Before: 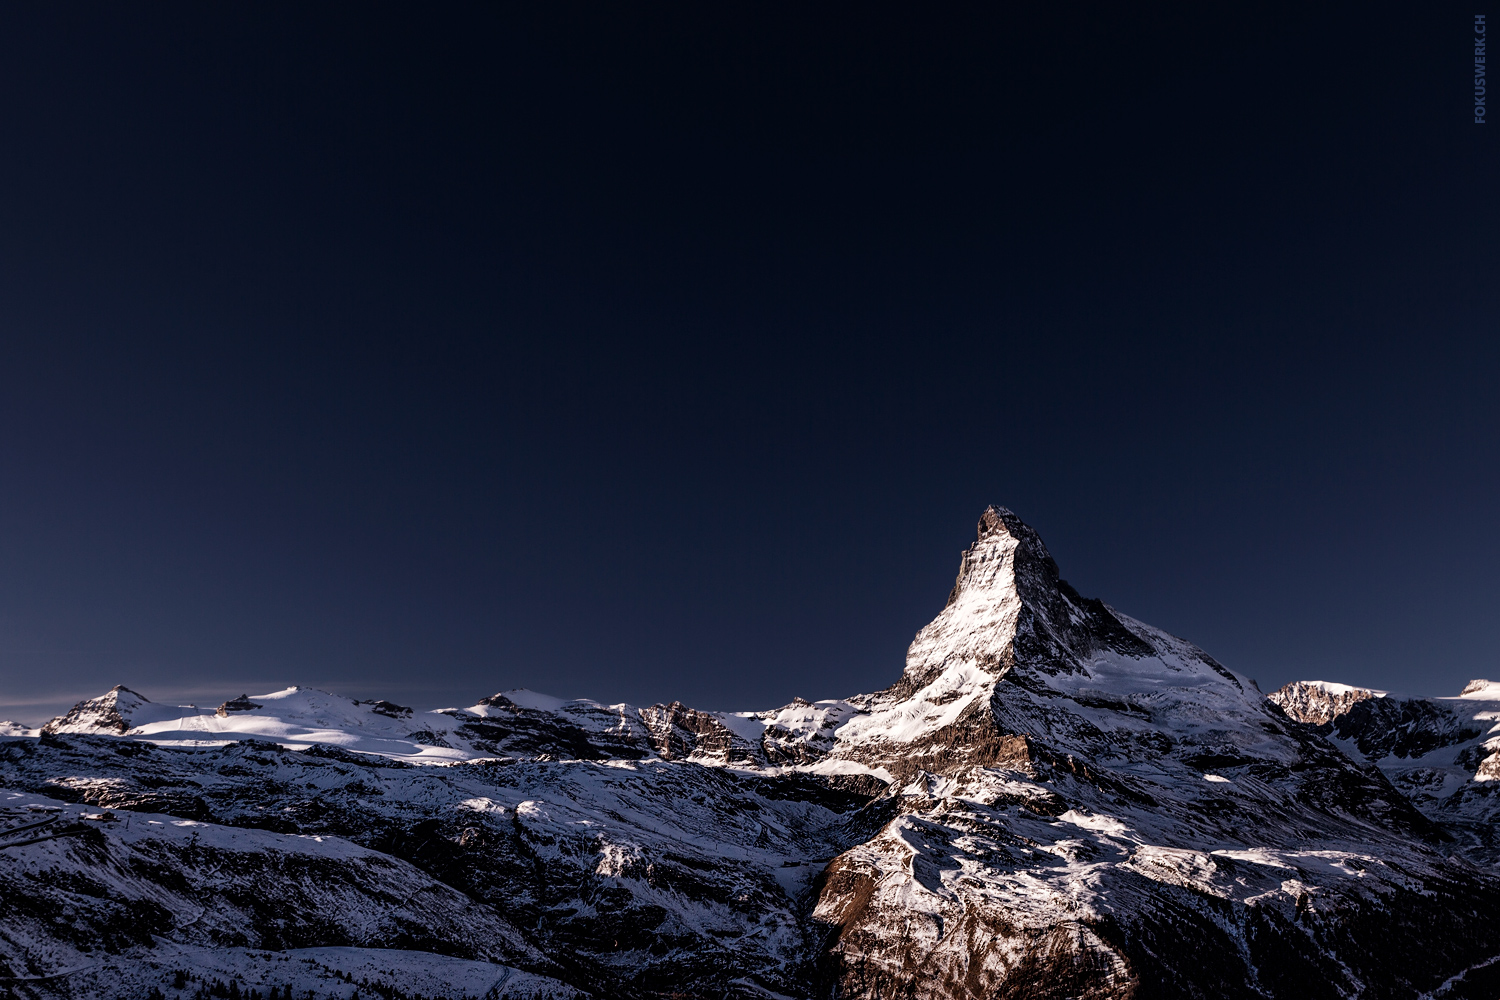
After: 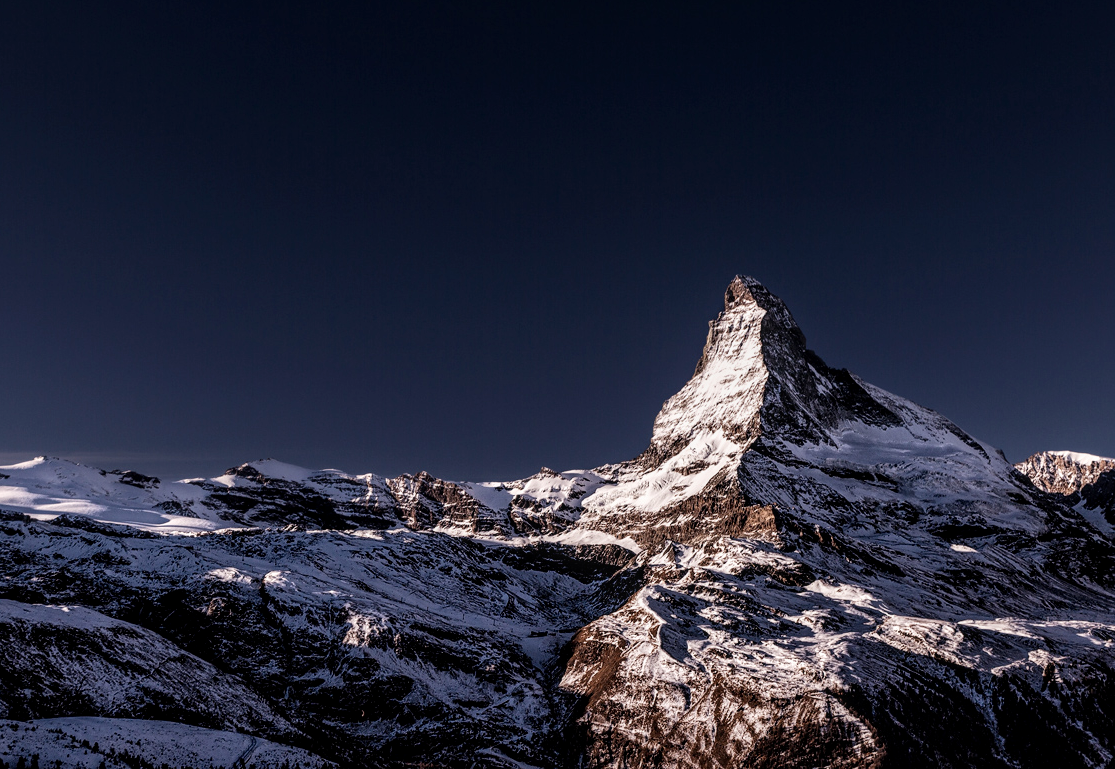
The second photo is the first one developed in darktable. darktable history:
crop: left 16.875%, top 23.068%, right 8.775%
color calibration: illuminant custom, x 0.345, y 0.36, temperature 5058.95 K, saturation algorithm version 1 (2020)
local contrast: on, module defaults
